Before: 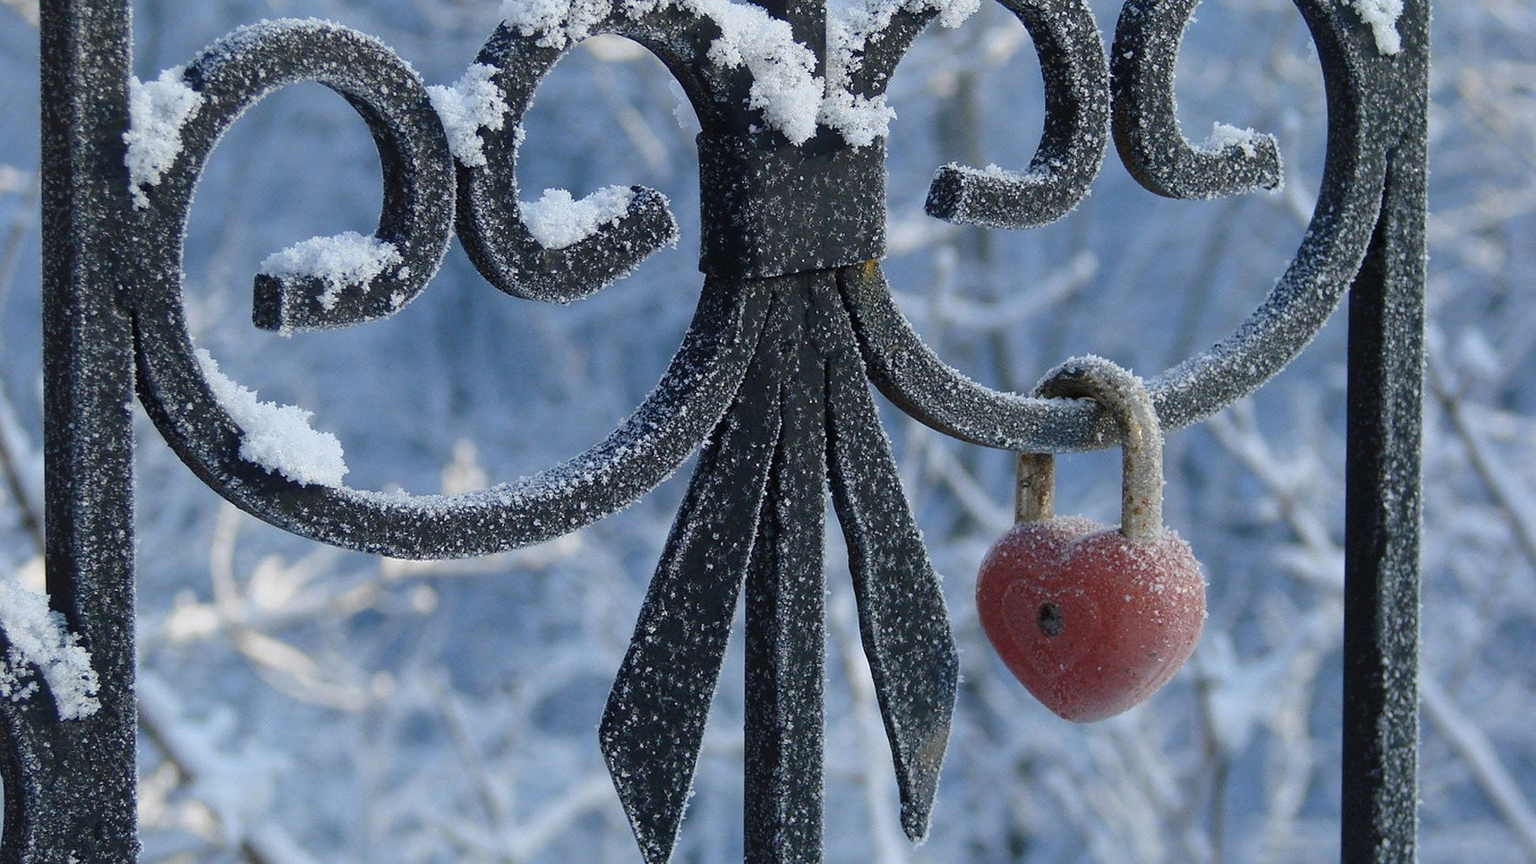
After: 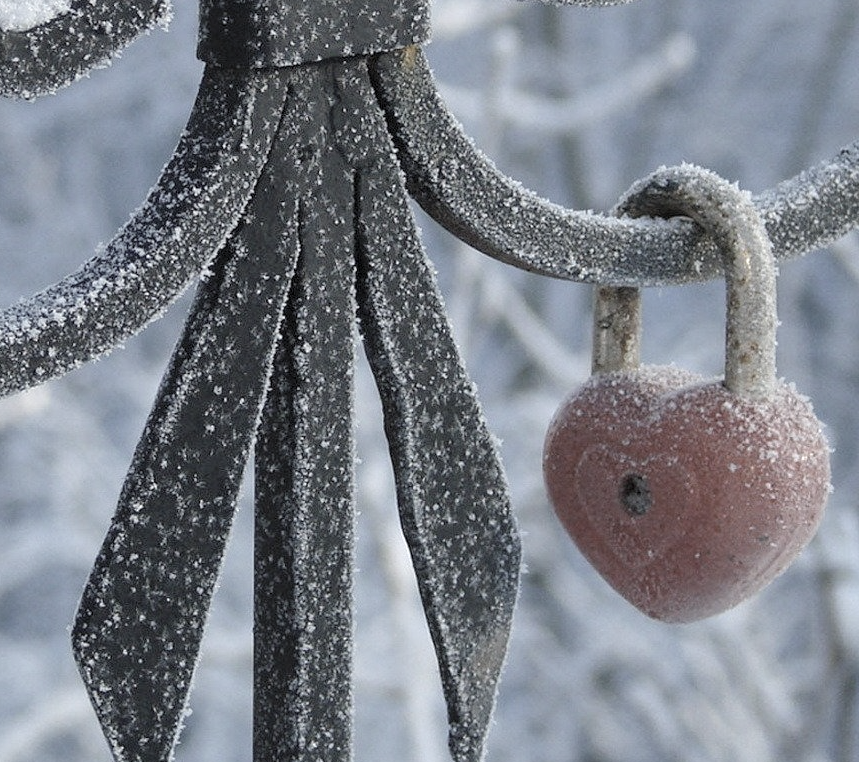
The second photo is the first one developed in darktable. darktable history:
crop: left 35.272%, top 26.014%, right 19.984%, bottom 3.372%
shadows and highlights: shadows 76.39, highlights -60.71, highlights color adjustment 42.5%, soften with gaussian
local contrast: highlights 106%, shadows 101%, detail 119%, midtone range 0.2
exposure: exposure 0.084 EV, compensate exposure bias true, compensate highlight preservation false
contrast brightness saturation: brightness 0.184, saturation -0.518
